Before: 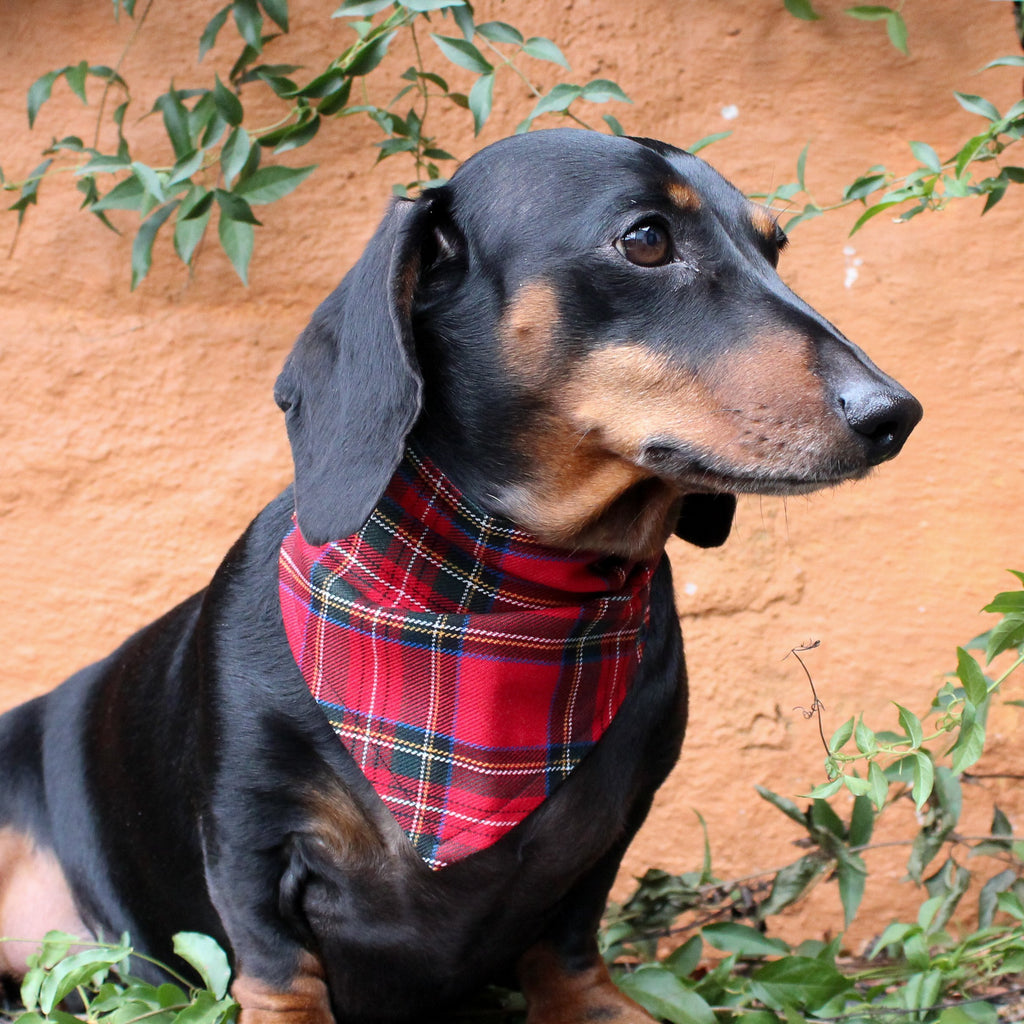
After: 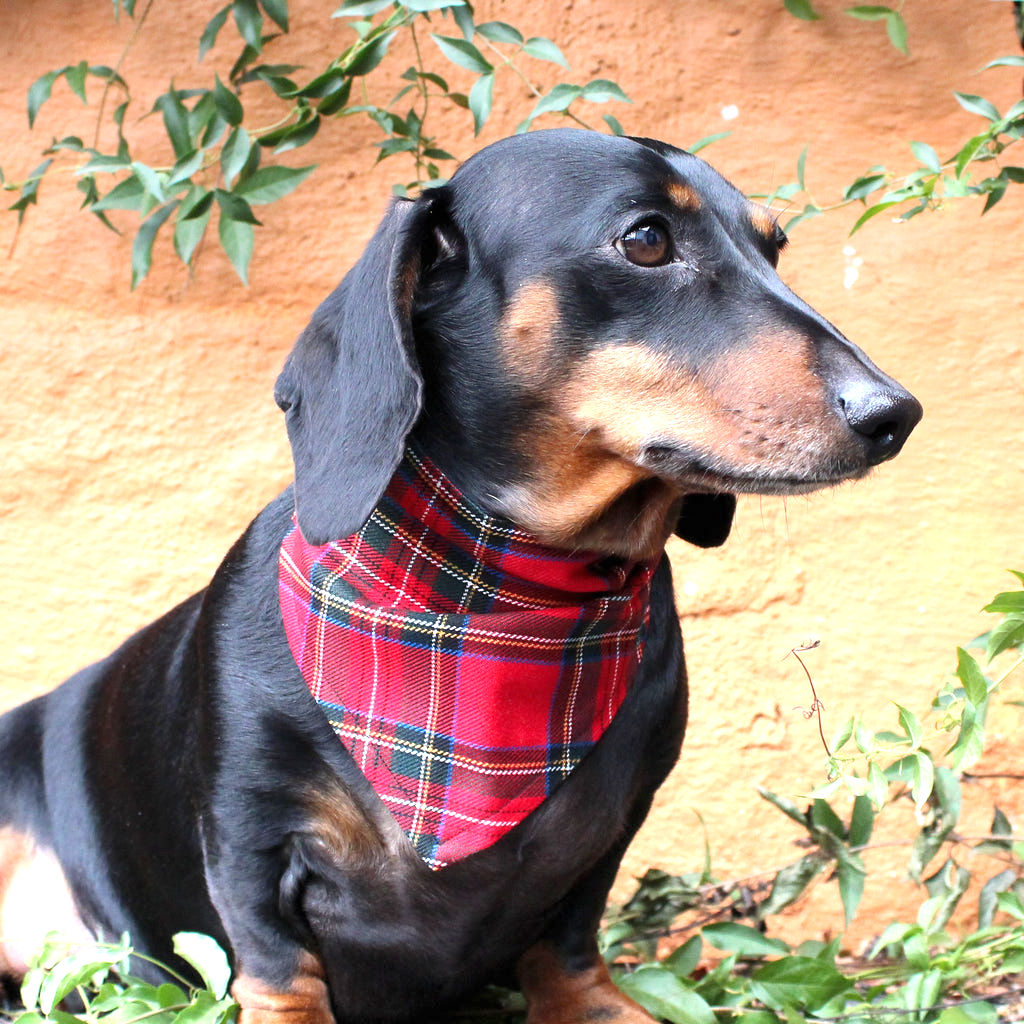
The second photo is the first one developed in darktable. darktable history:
exposure: black level correction 0, exposure 1.1 EV, compensate exposure bias true, compensate highlight preservation false
graduated density: on, module defaults
